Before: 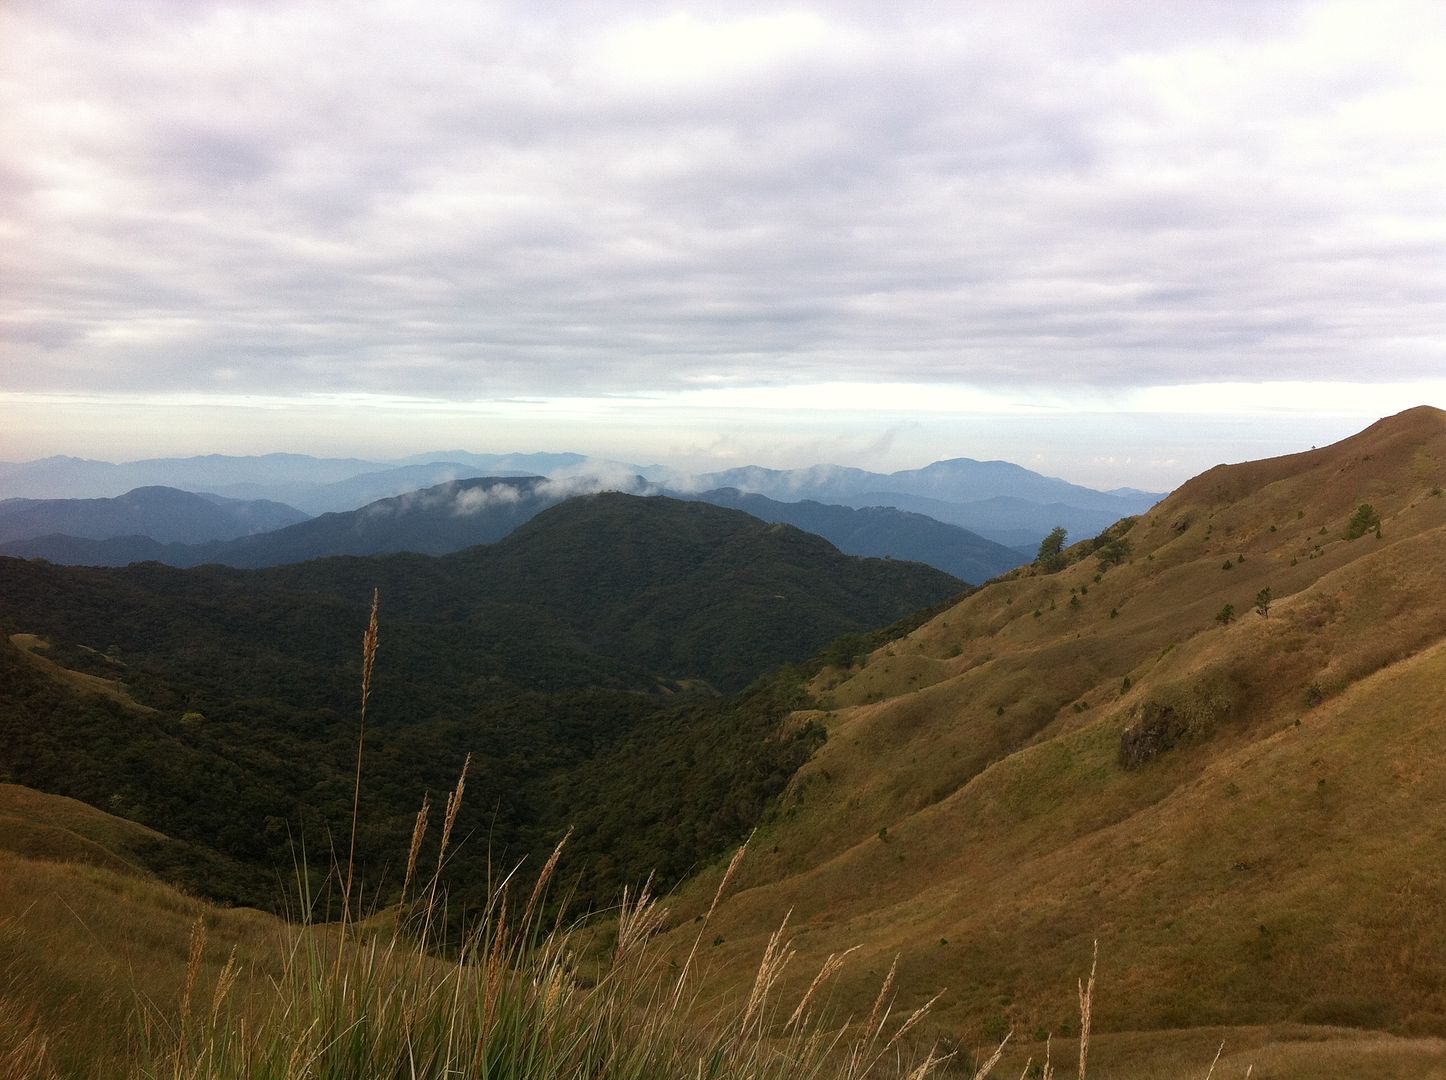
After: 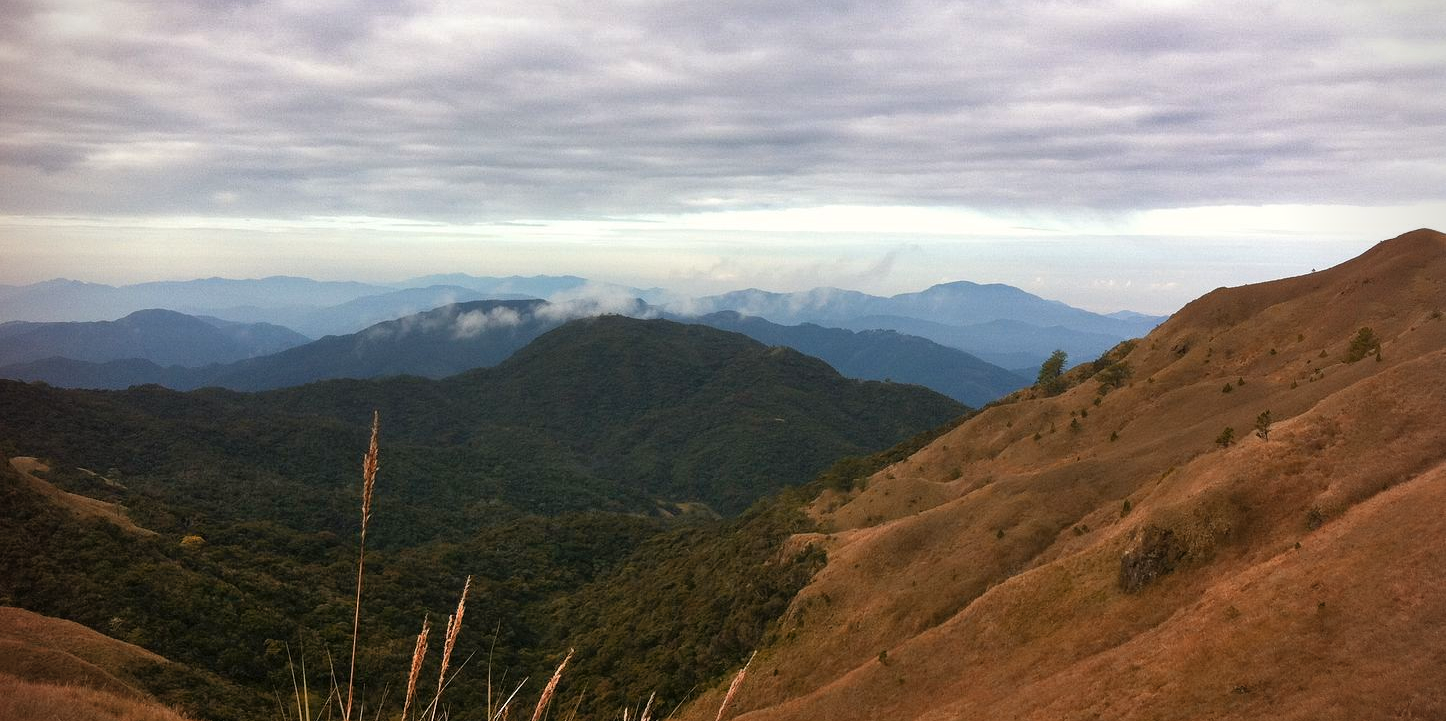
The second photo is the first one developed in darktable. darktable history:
crop: top 16.444%, bottom 16.712%
color zones: curves: ch2 [(0, 0.5) (0.084, 0.497) (0.323, 0.335) (0.4, 0.497) (1, 0.5)]
tone equalizer: on, module defaults
exposure: compensate exposure bias true, compensate highlight preservation false
vignetting: brightness -0.577, saturation -0.256
shadows and highlights: low approximation 0.01, soften with gaussian
color balance rgb: perceptual saturation grading › global saturation 14.965%
